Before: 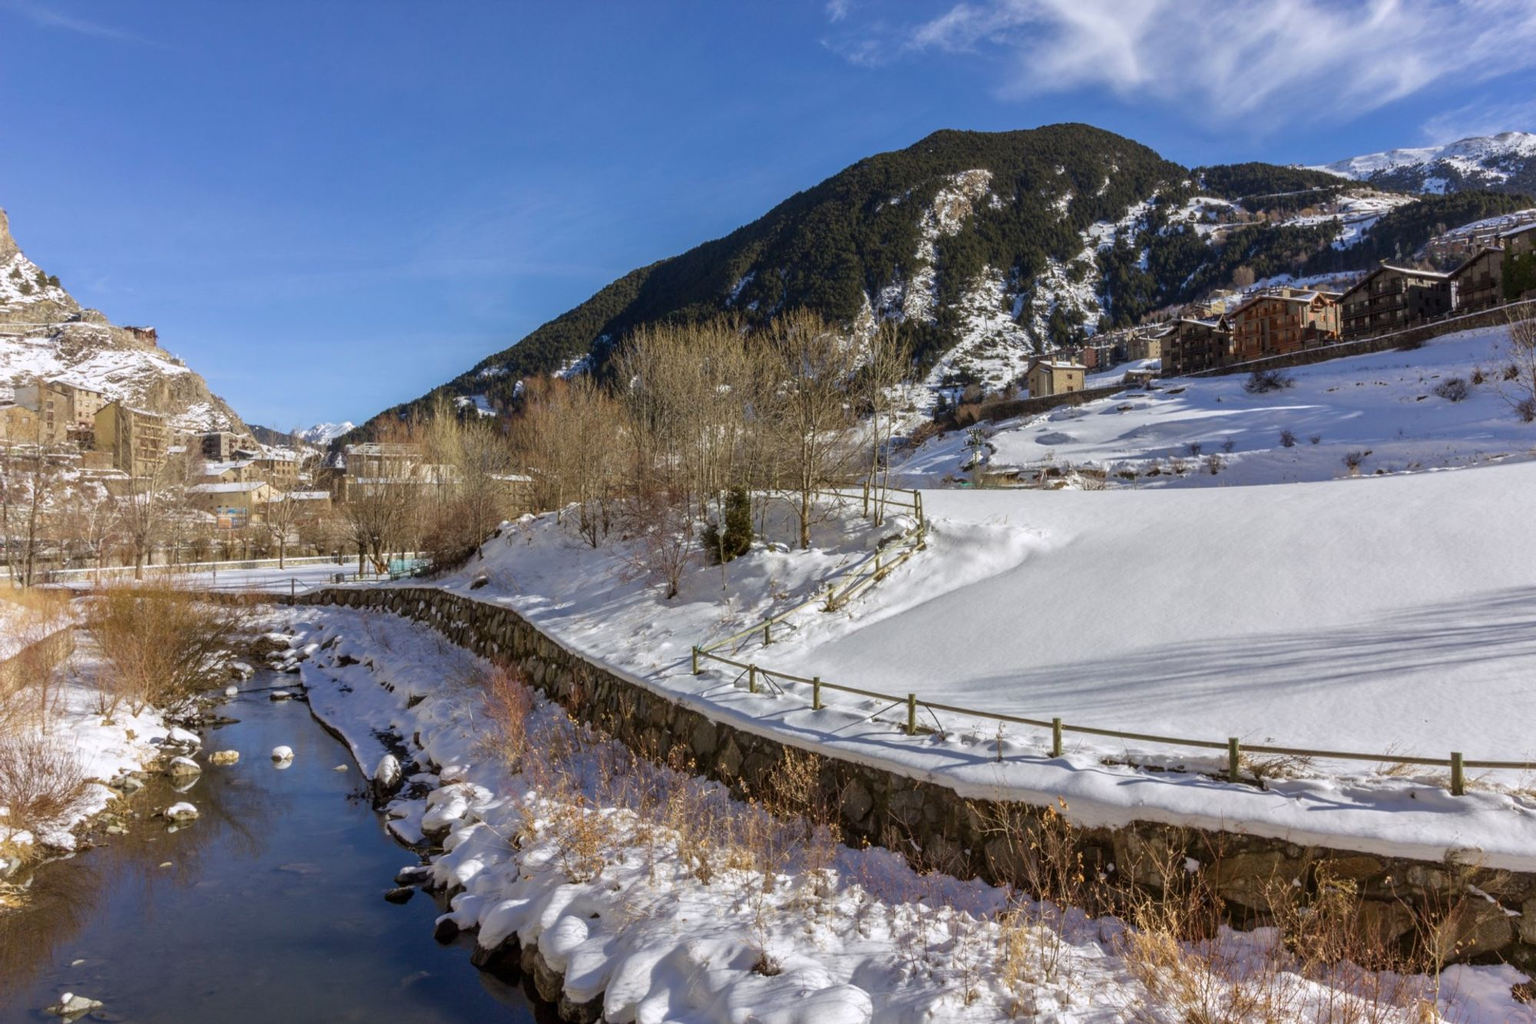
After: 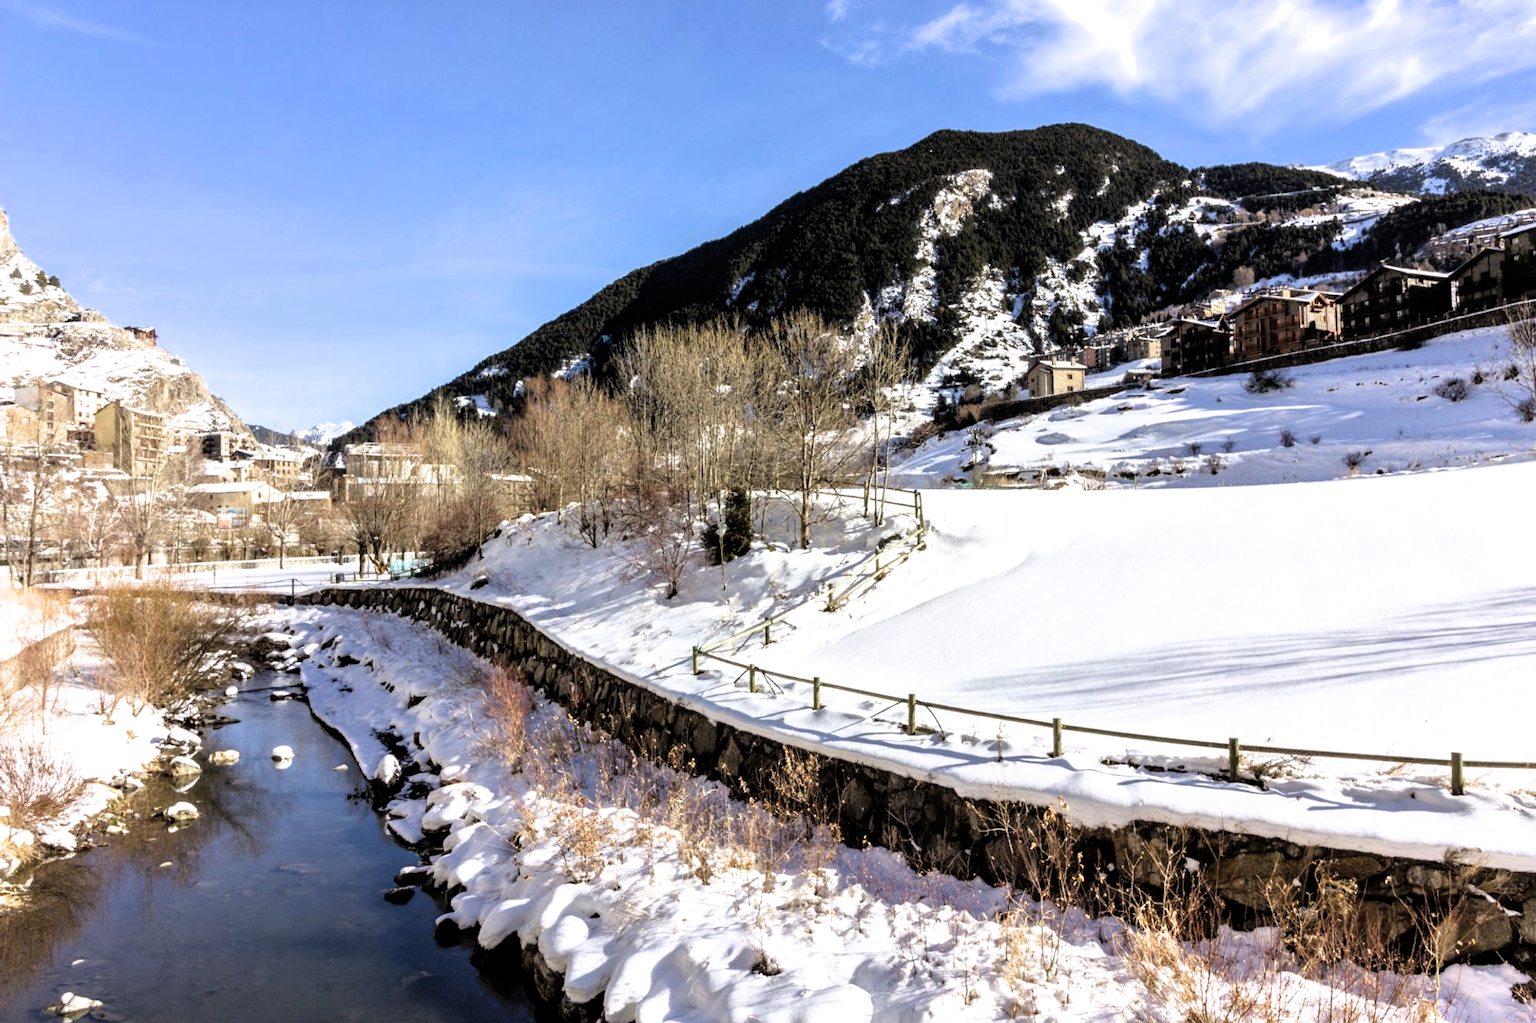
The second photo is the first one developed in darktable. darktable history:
exposure: black level correction -0.005, exposure 0.621 EV, compensate exposure bias true, compensate highlight preservation false
filmic rgb: black relative exposure -3.51 EV, white relative exposure 2.27 EV, hardness 3.4, color science v6 (2022)
